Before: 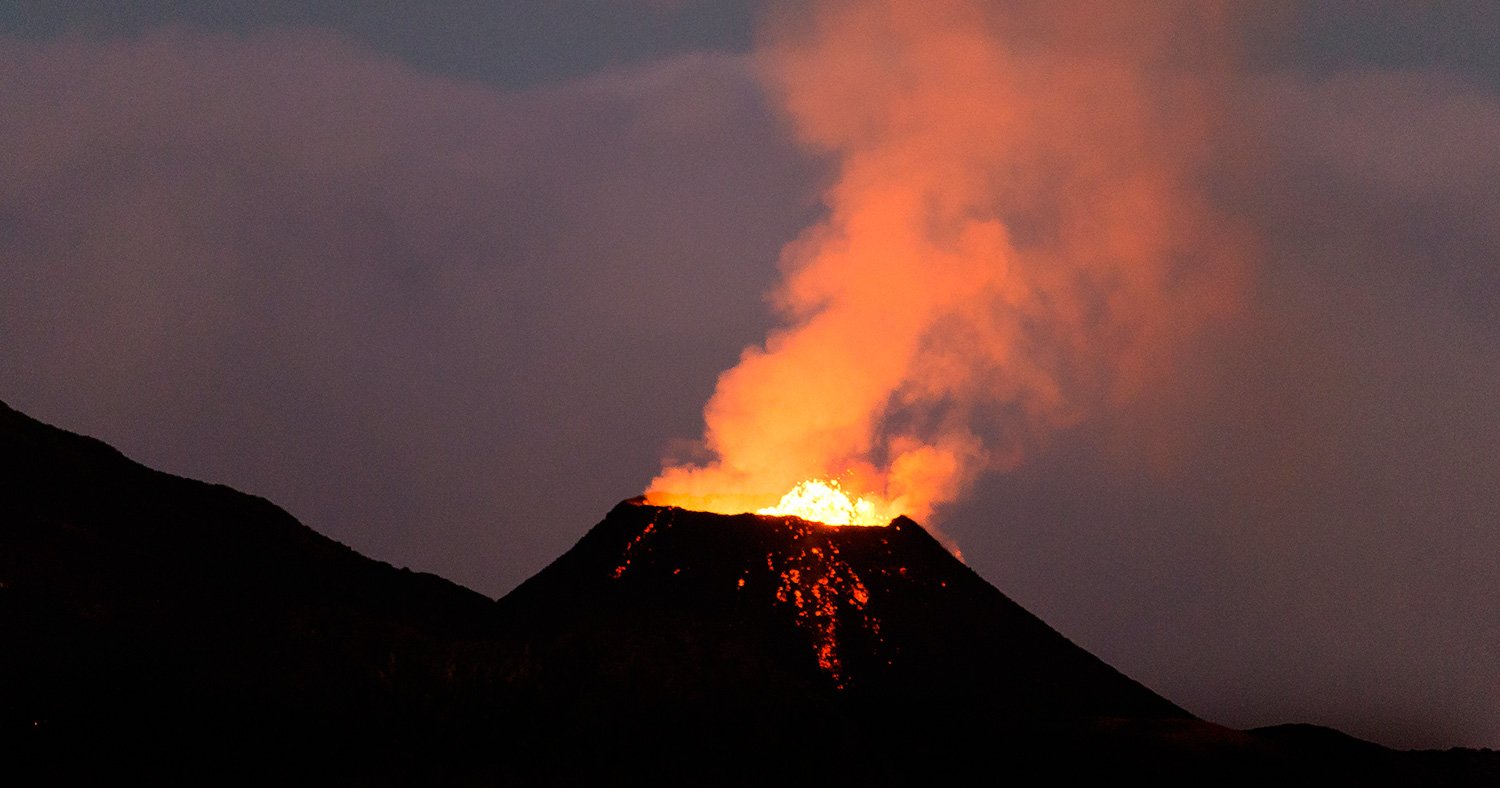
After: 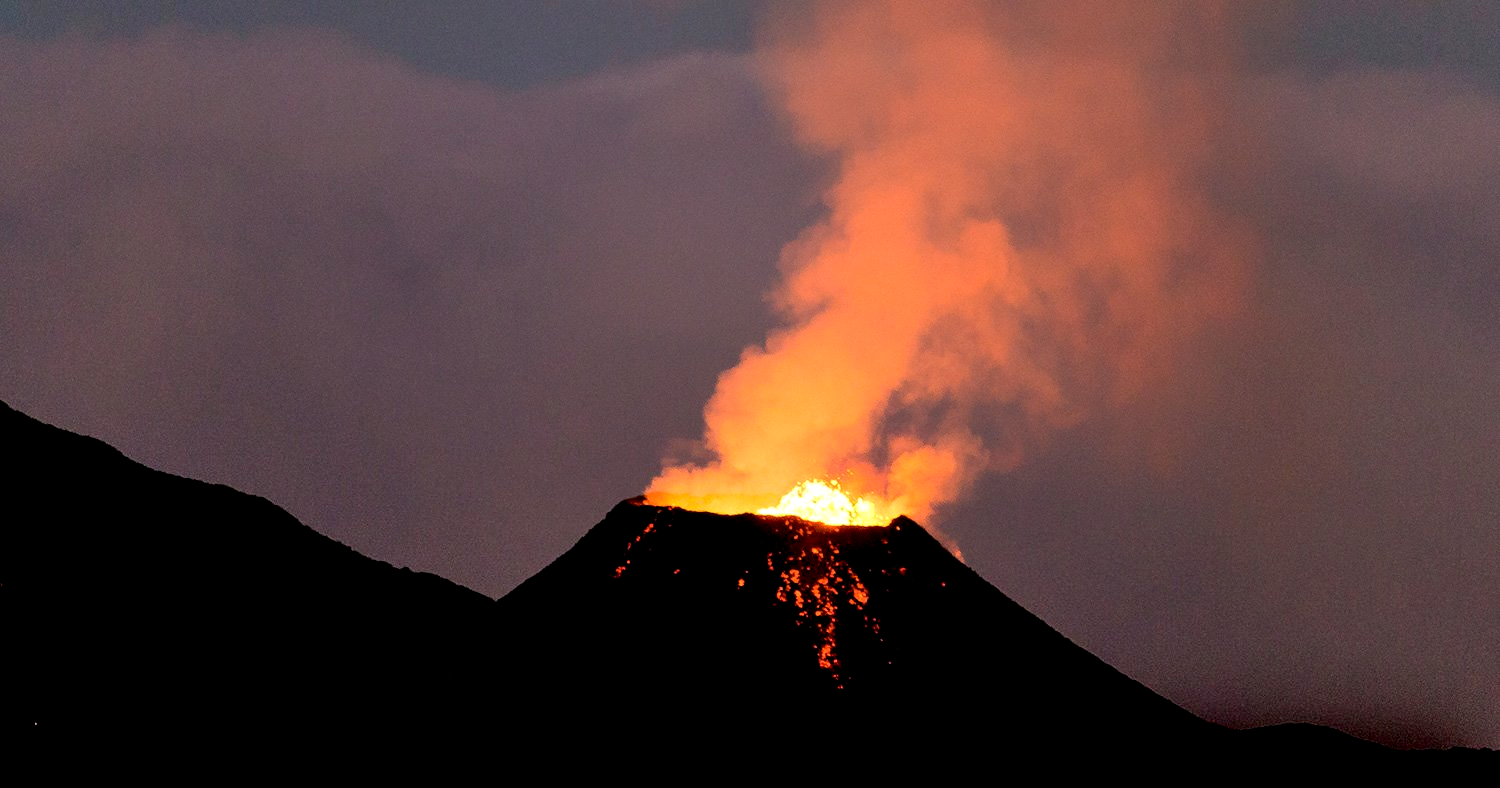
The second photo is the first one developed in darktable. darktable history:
color zones: curves: ch1 [(0, 0.679) (0.143, 0.647) (0.286, 0.261) (0.378, -0.011) (0.571, 0.396) (0.714, 0.399) (0.857, 0.406) (1, 0.679)], mix -123.49%
shadows and highlights: shadows 32.49, highlights -45.79, compress 49.86%, soften with gaussian
exposure: black level correction 0.009, exposure 0.118 EV, compensate highlight preservation false
